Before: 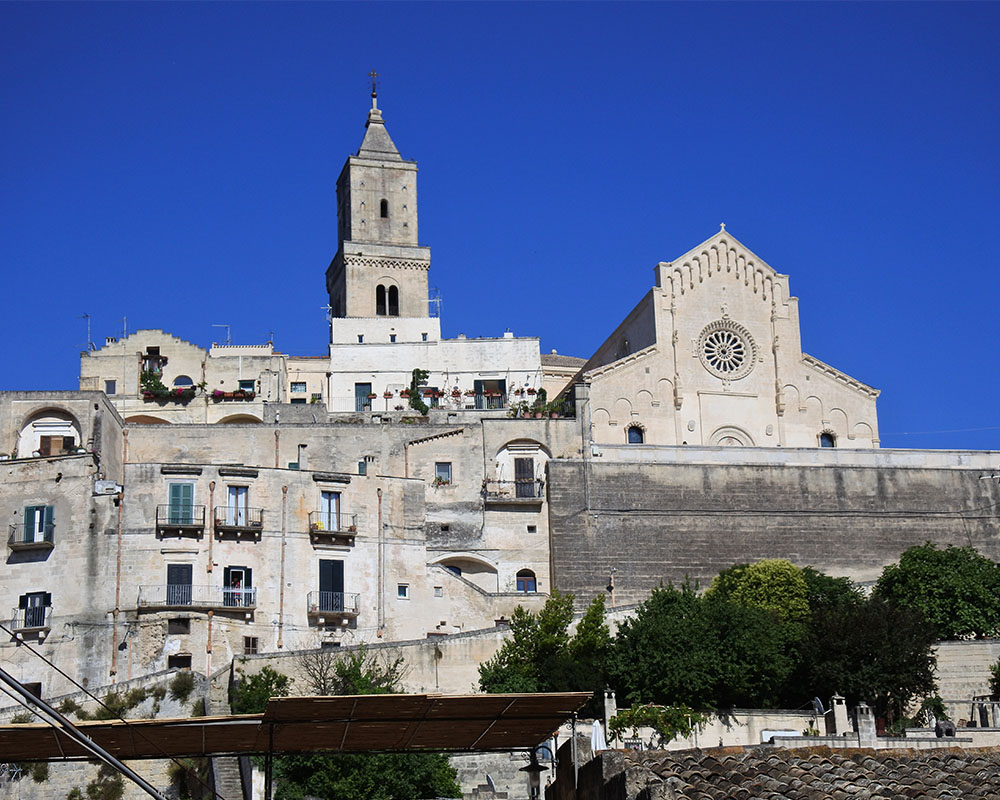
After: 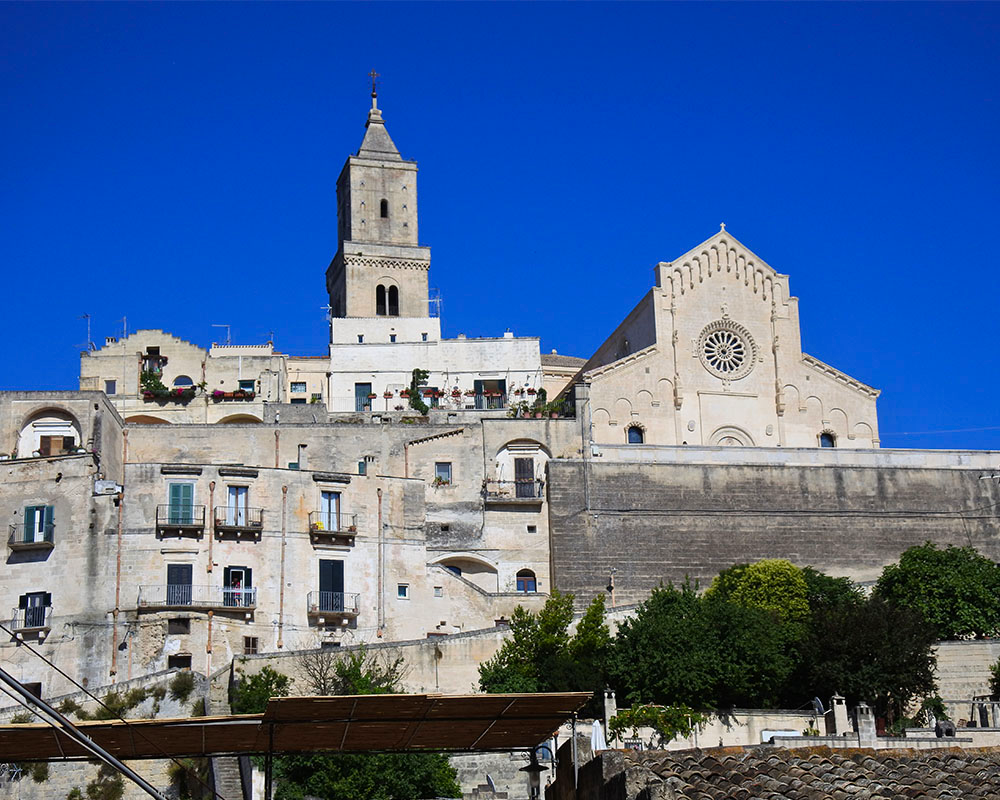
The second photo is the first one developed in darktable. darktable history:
color balance rgb: linear chroma grading › global chroma 6.48%, perceptual saturation grading › global saturation 12.96%, global vibrance 6.02%
